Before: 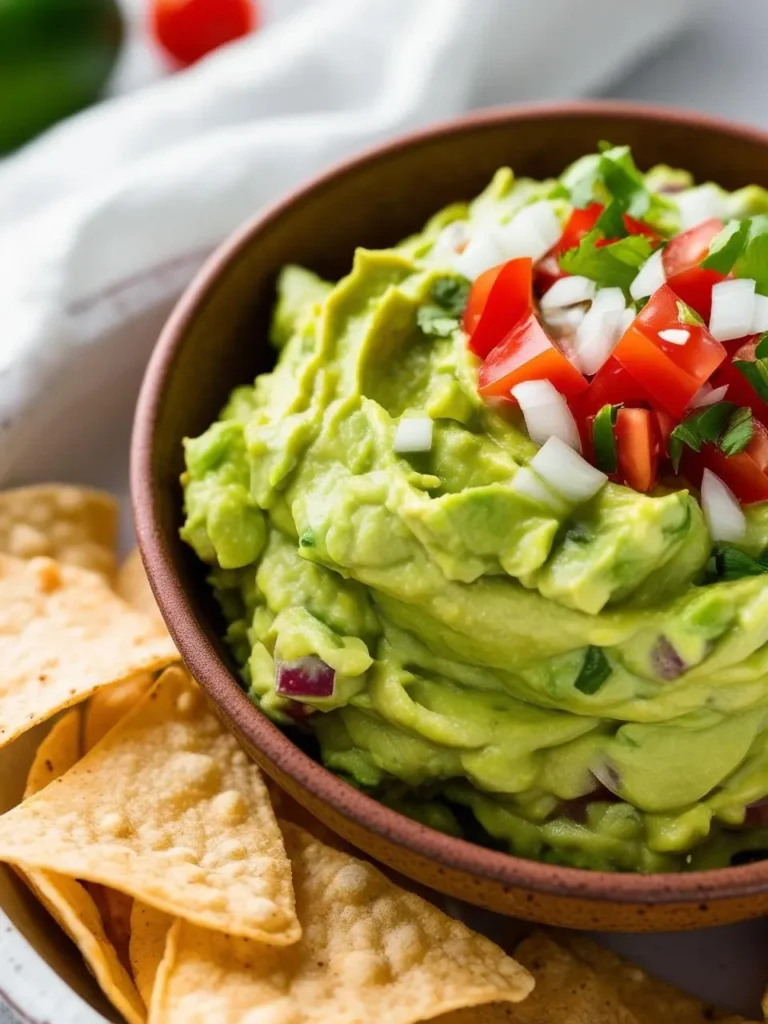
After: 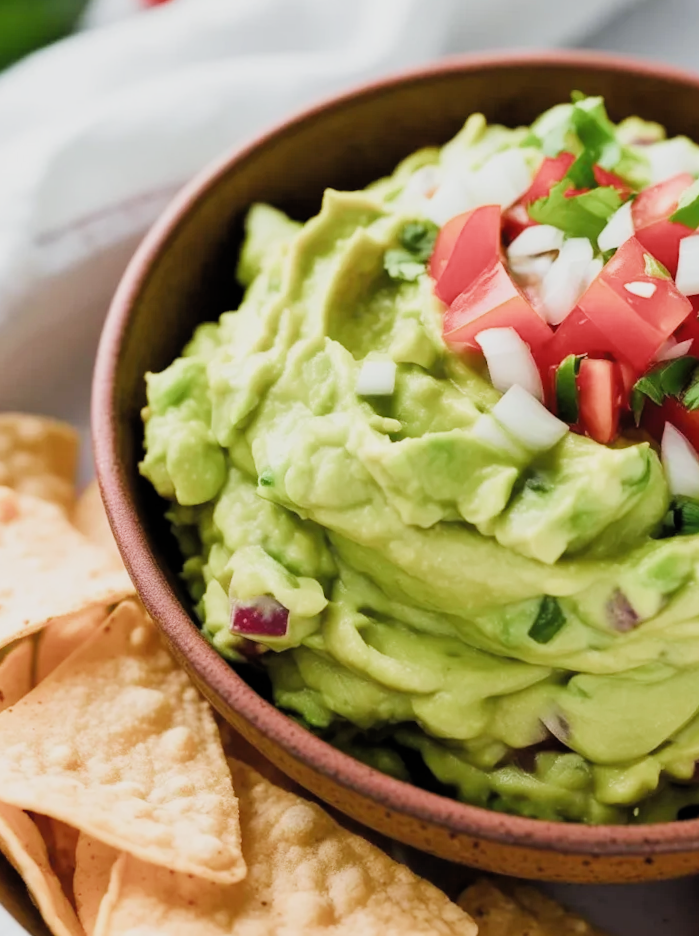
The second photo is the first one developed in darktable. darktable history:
crop and rotate: angle -2.07°, left 3.161%, top 3.633%, right 1.386%, bottom 0.608%
filmic rgb: black relative exposure -7.65 EV, white relative exposure 4.56 EV, hardness 3.61, color science v4 (2020)
exposure: exposure 0.655 EV, compensate exposure bias true, compensate highlight preservation false
